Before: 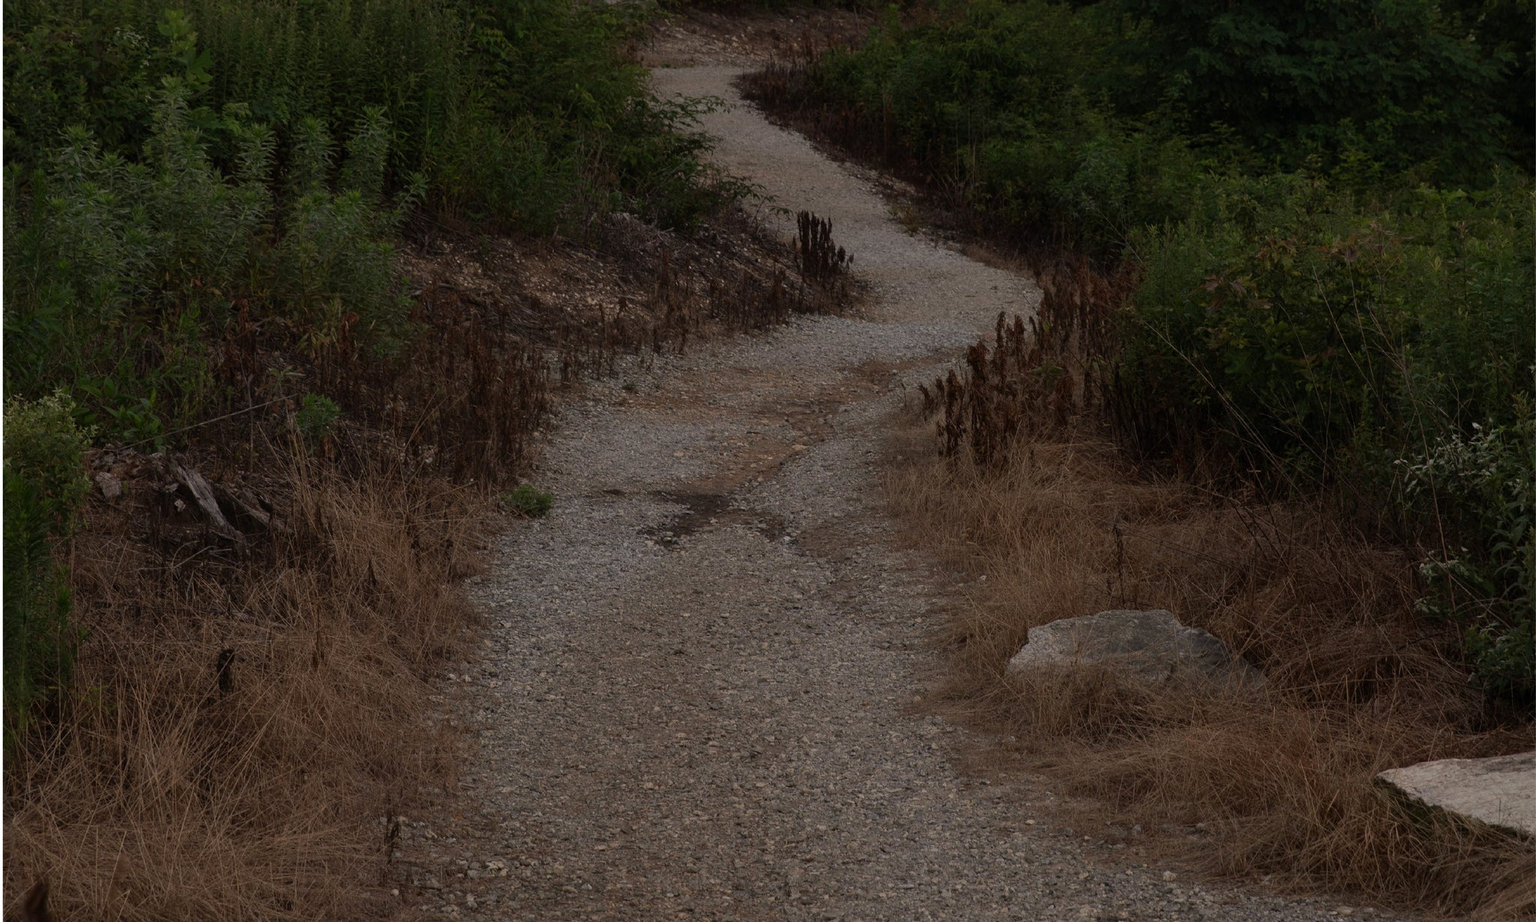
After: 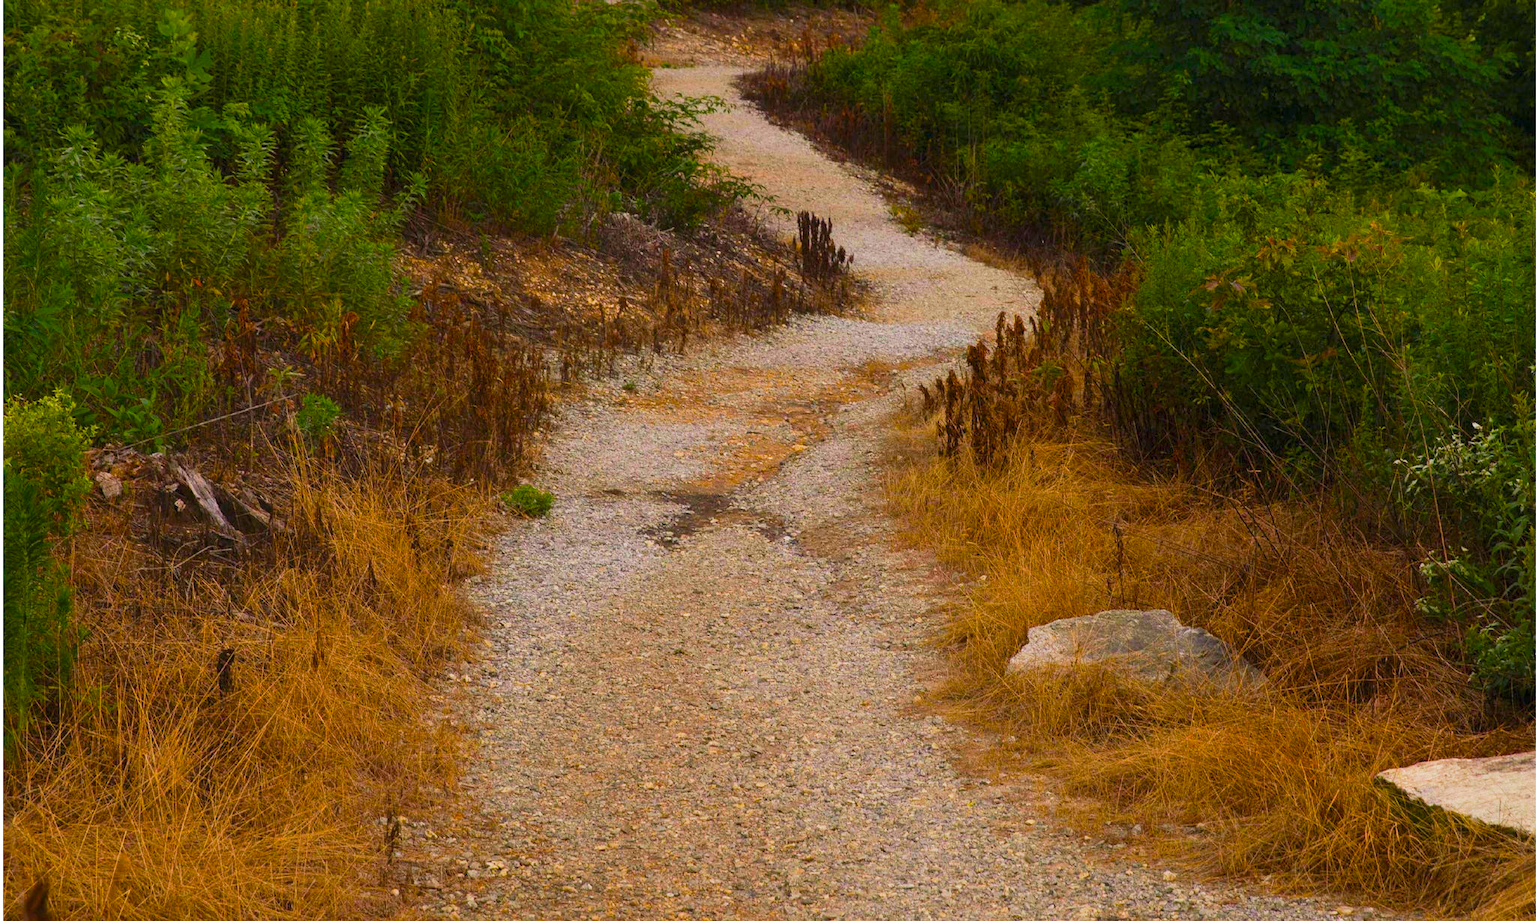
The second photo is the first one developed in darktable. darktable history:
exposure: black level correction 0, exposure 0.891 EV, compensate exposure bias true, compensate highlight preservation false
color balance rgb: shadows lift › chroma 0.868%, shadows lift › hue 113.51°, global offset › hue 172.2°, perceptual saturation grading › global saturation 65.555%, perceptual saturation grading › highlights 59%, perceptual saturation grading › mid-tones 49.96%, perceptual saturation grading › shadows 49.493%, perceptual brilliance grading › mid-tones 9.339%, perceptual brilliance grading › shadows 15.296%, global vibrance 20%
base curve: curves: ch0 [(0, 0) (0.088, 0.125) (0.176, 0.251) (0.354, 0.501) (0.613, 0.749) (1, 0.877)], preserve colors none
